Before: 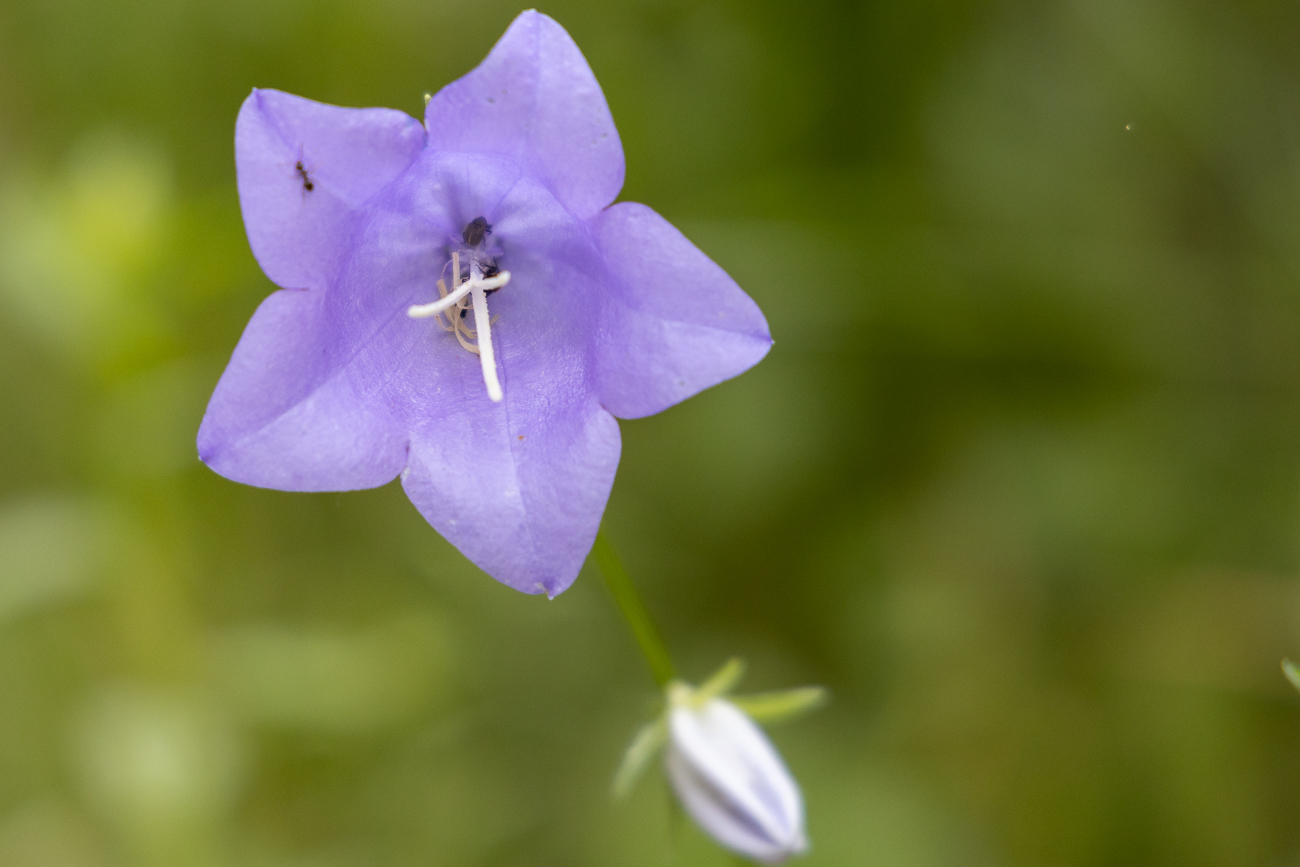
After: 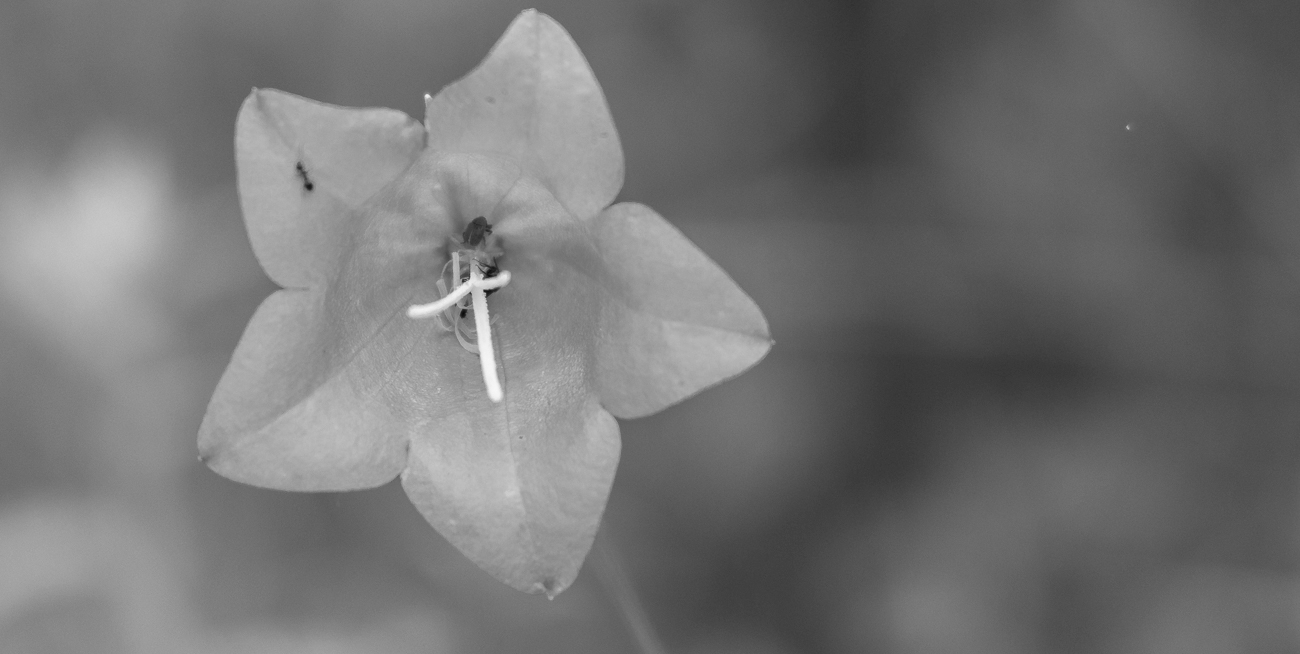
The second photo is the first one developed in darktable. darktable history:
crop: bottom 24.453%
color zones: curves: ch0 [(0.002, 0.593) (0.143, 0.417) (0.285, 0.541) (0.455, 0.289) (0.608, 0.327) (0.727, 0.283) (0.869, 0.571) (1, 0.603)]; ch1 [(0, 0) (0.143, 0) (0.286, 0) (0.429, 0) (0.571, 0) (0.714, 0) (0.857, 0)]
